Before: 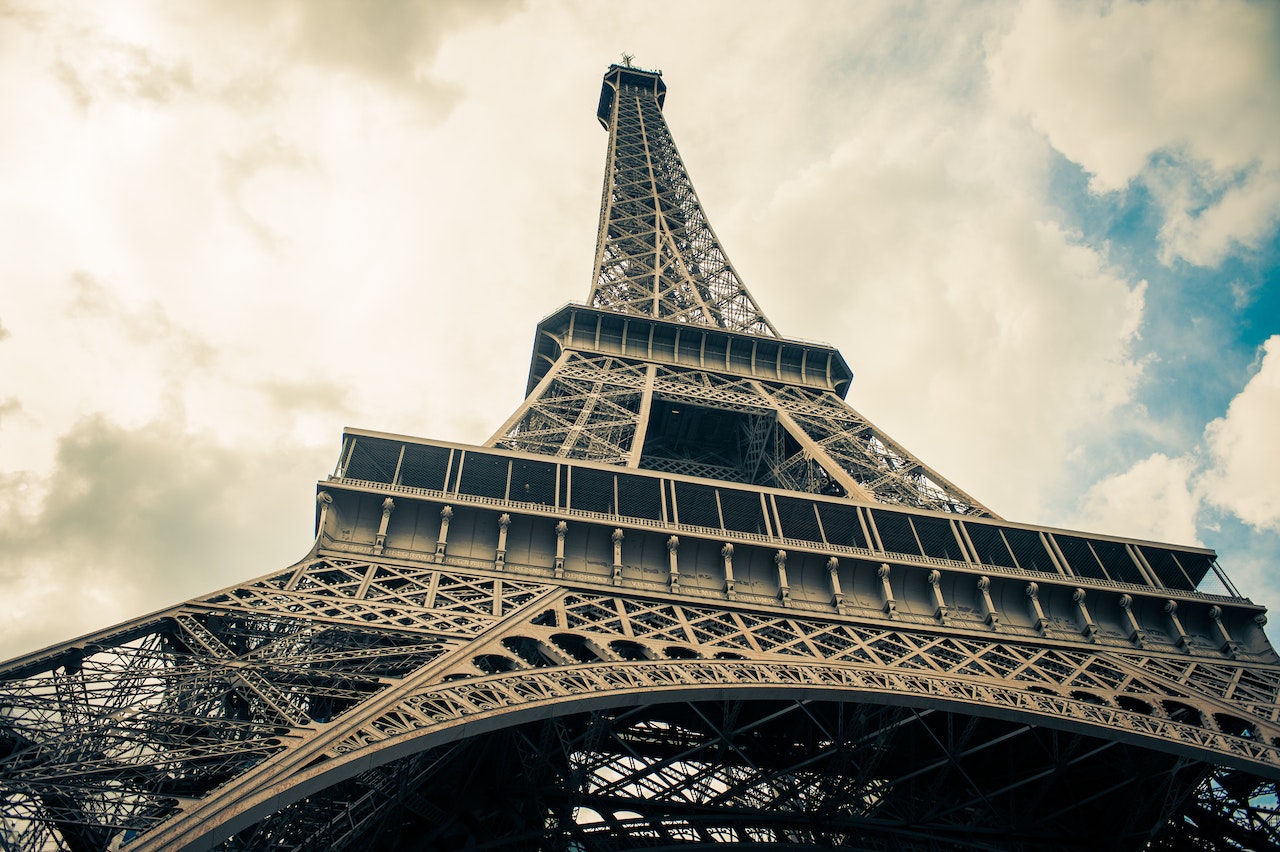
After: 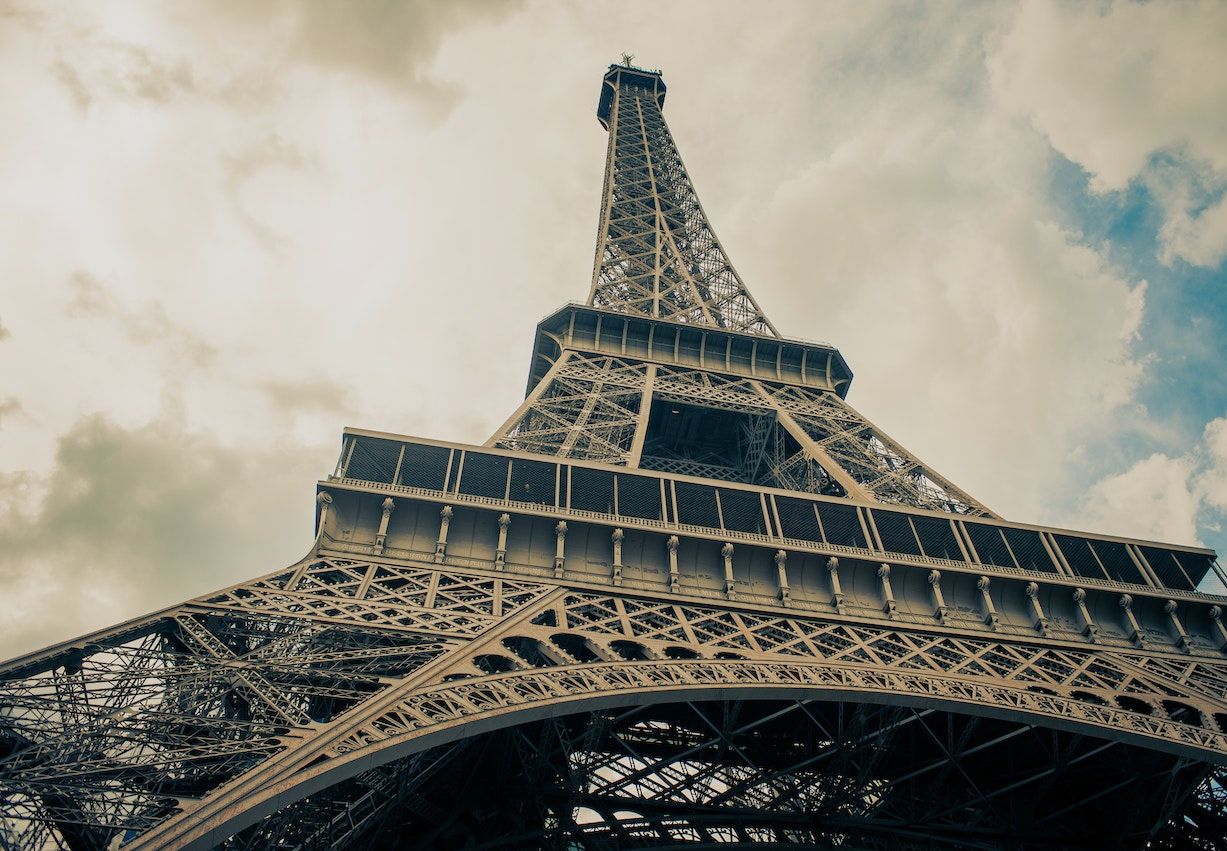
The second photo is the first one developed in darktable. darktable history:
tone equalizer: -8 EV 0.25 EV, -7 EV 0.417 EV, -6 EV 0.417 EV, -5 EV 0.25 EV, -3 EV -0.25 EV, -2 EV -0.417 EV, -1 EV -0.417 EV, +0 EV -0.25 EV, edges refinement/feathering 500, mask exposure compensation -1.57 EV, preserve details guided filter
crop: right 4.126%, bottom 0.031%
